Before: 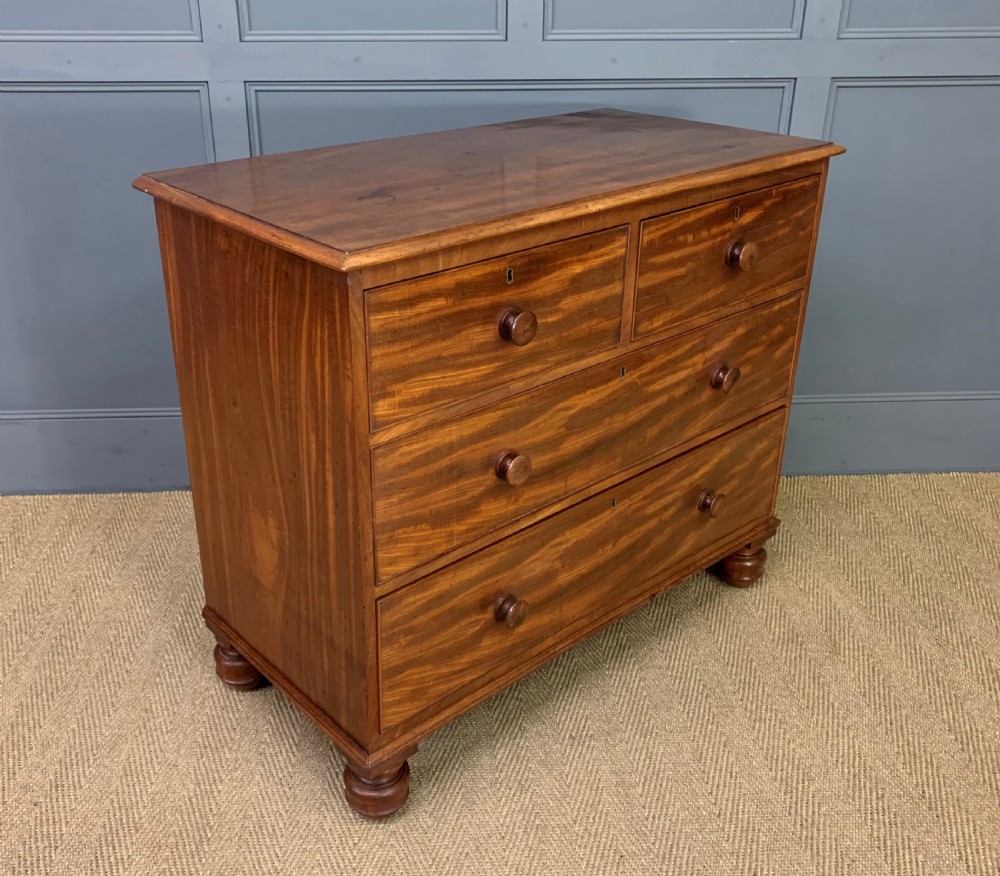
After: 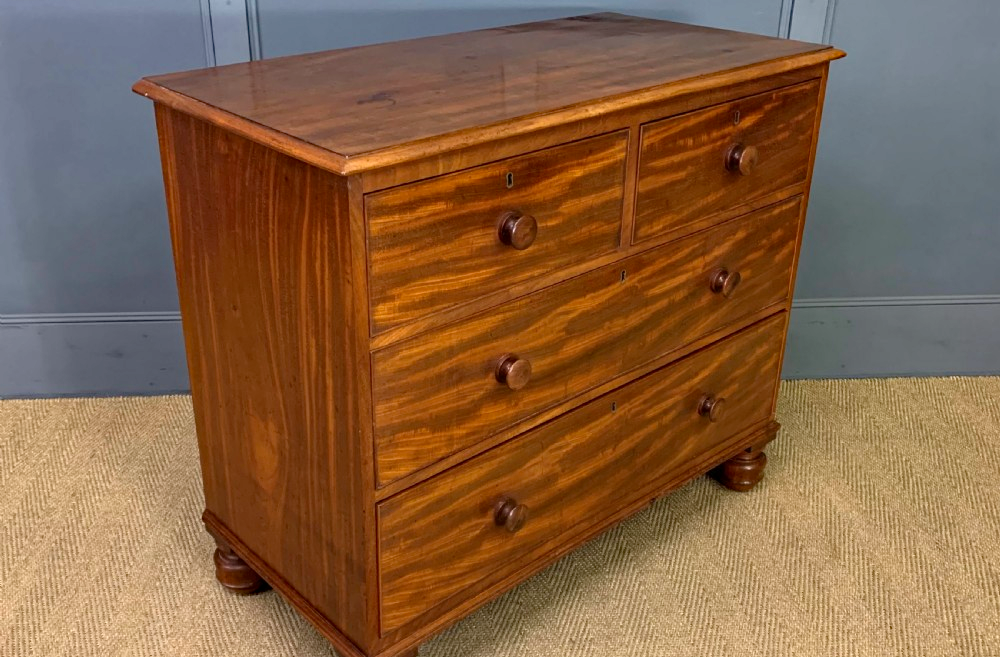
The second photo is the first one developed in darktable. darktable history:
haze removal: strength 0.29, distance 0.25, compatibility mode true, adaptive false
crop: top 11.038%, bottom 13.962%
color correction: saturation 1.11
